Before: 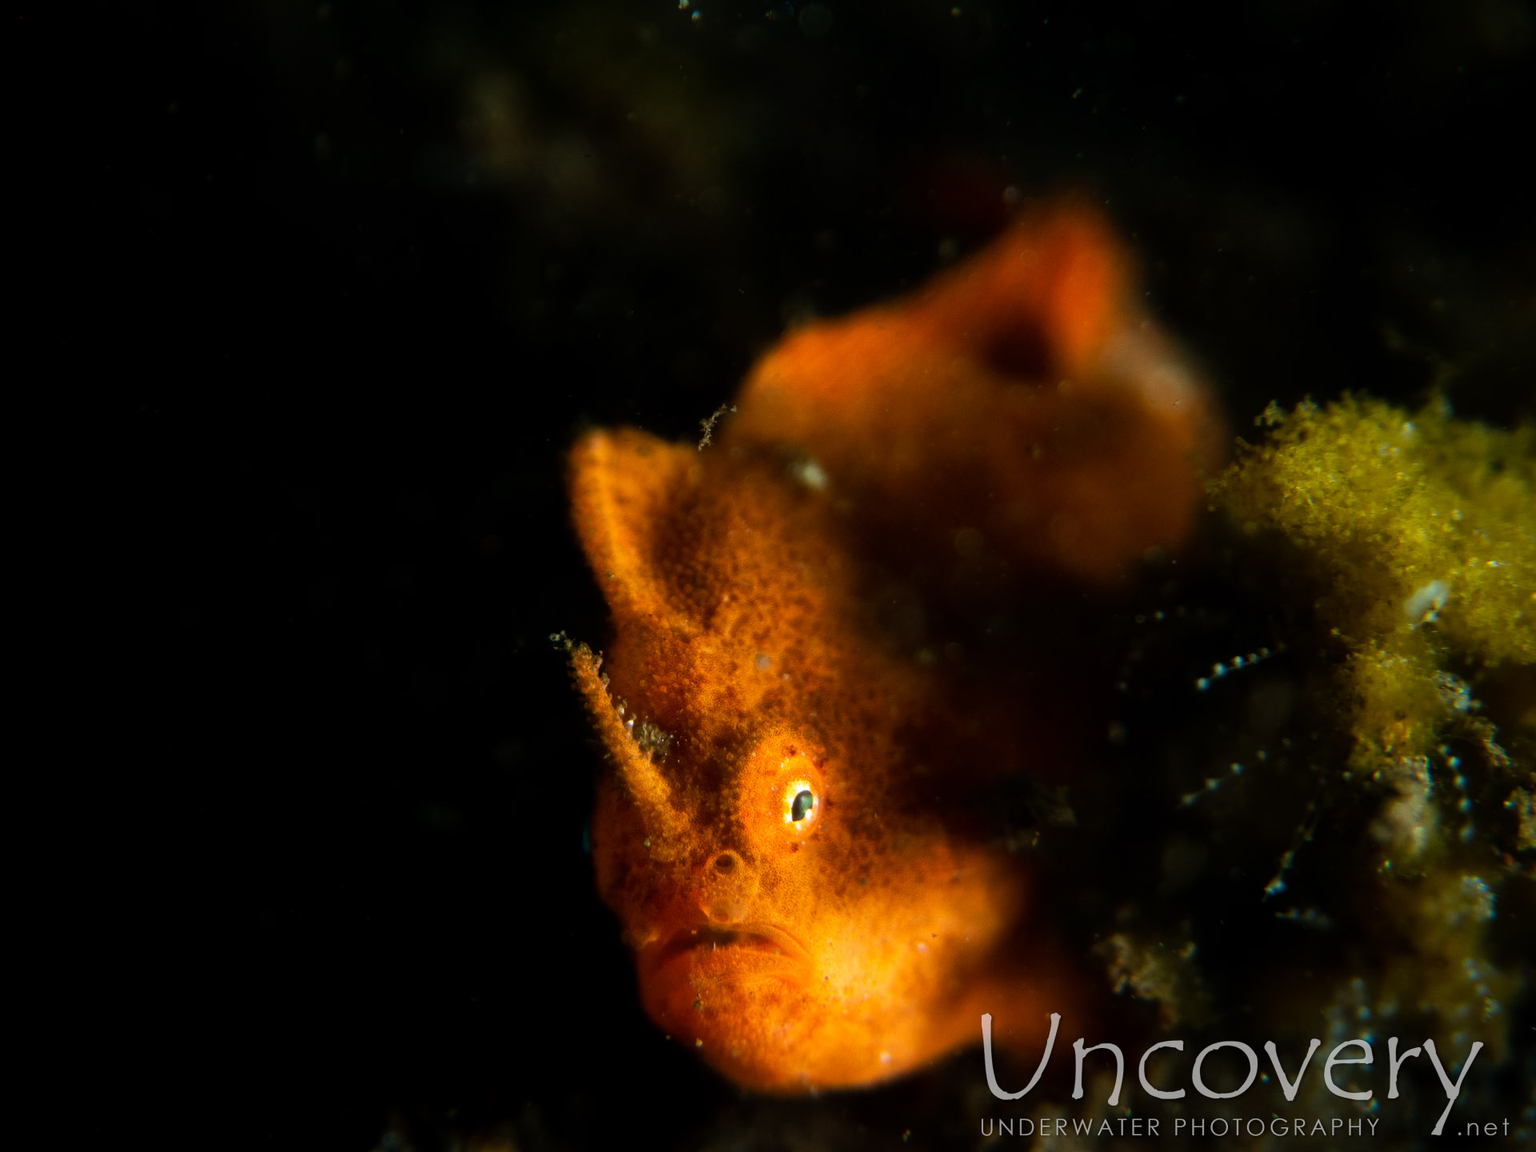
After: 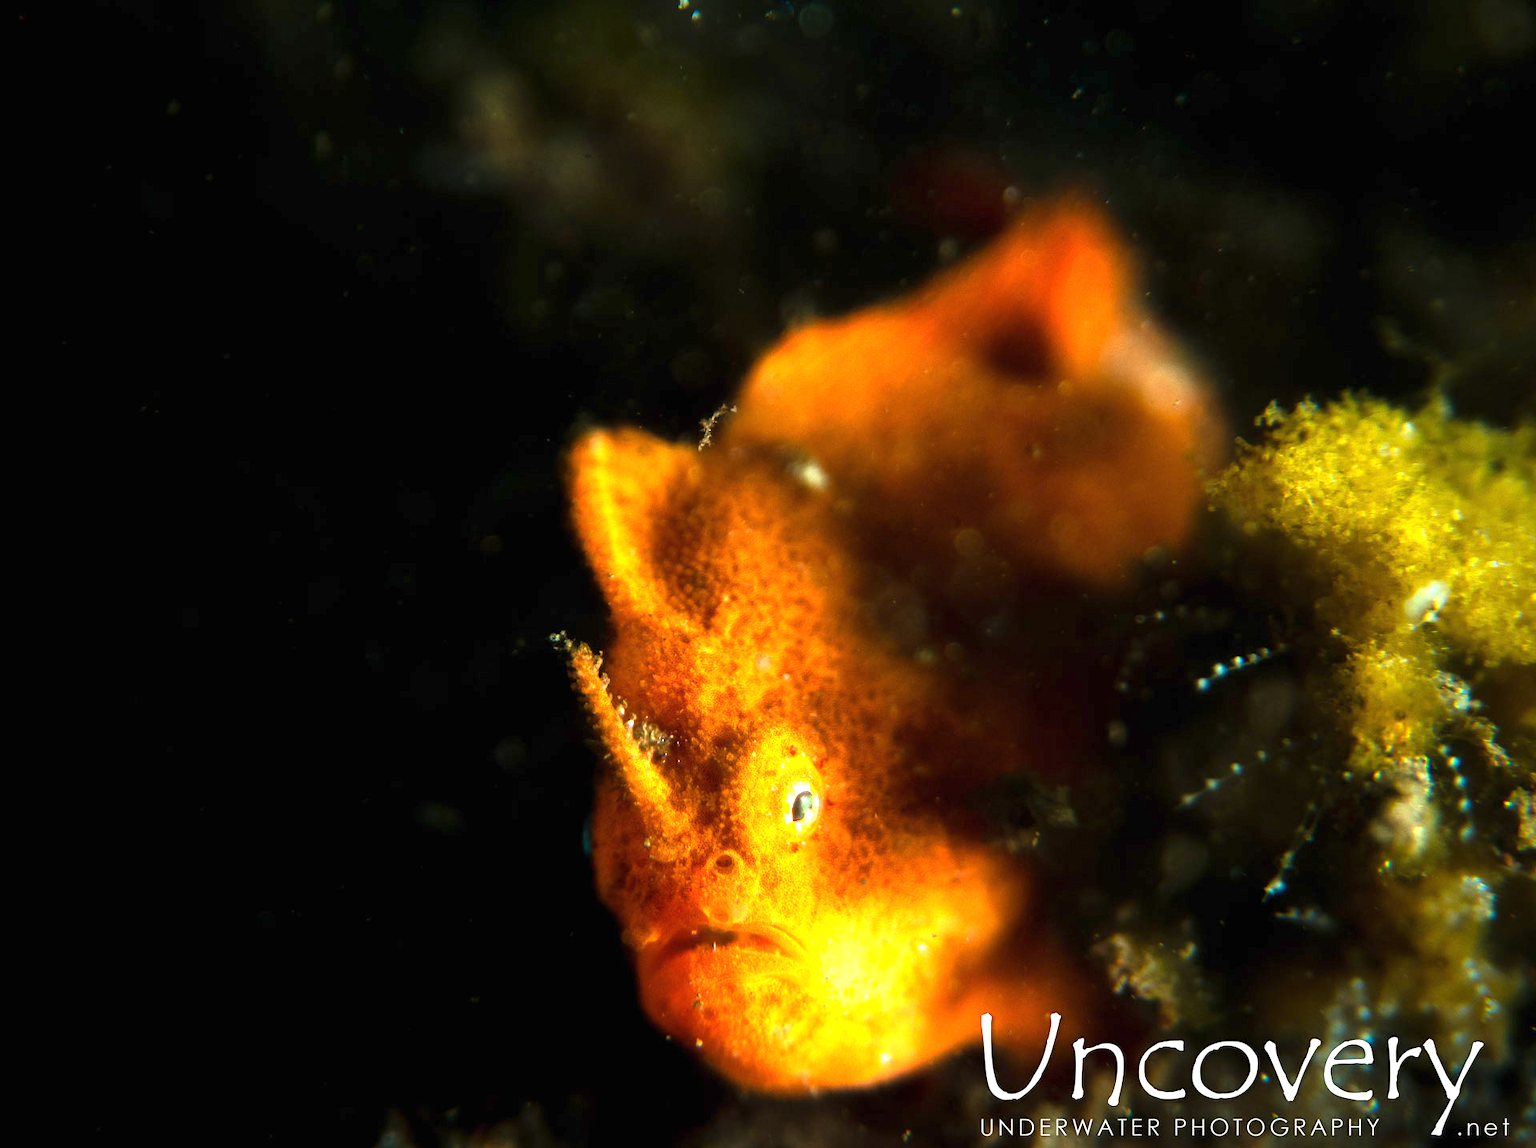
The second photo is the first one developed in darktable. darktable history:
crop: top 0.05%, bottom 0.098%
exposure: black level correction 0, exposure 1.741 EV, compensate exposure bias true, compensate highlight preservation false
